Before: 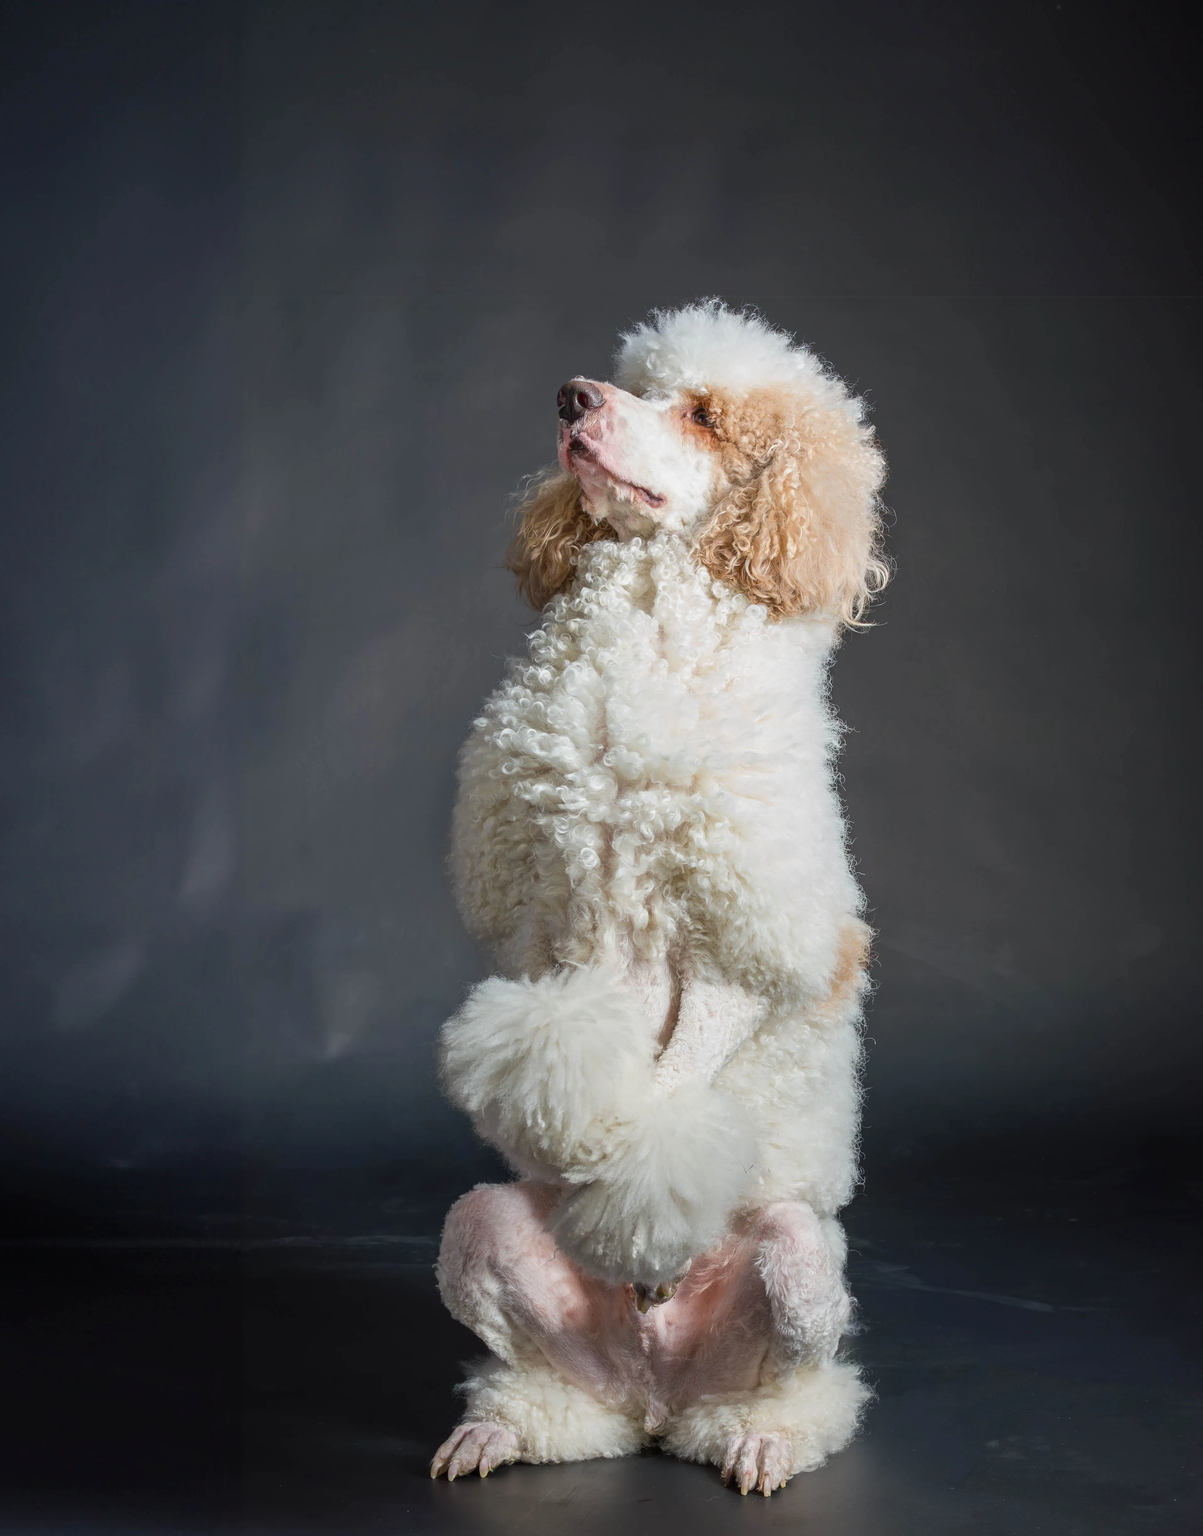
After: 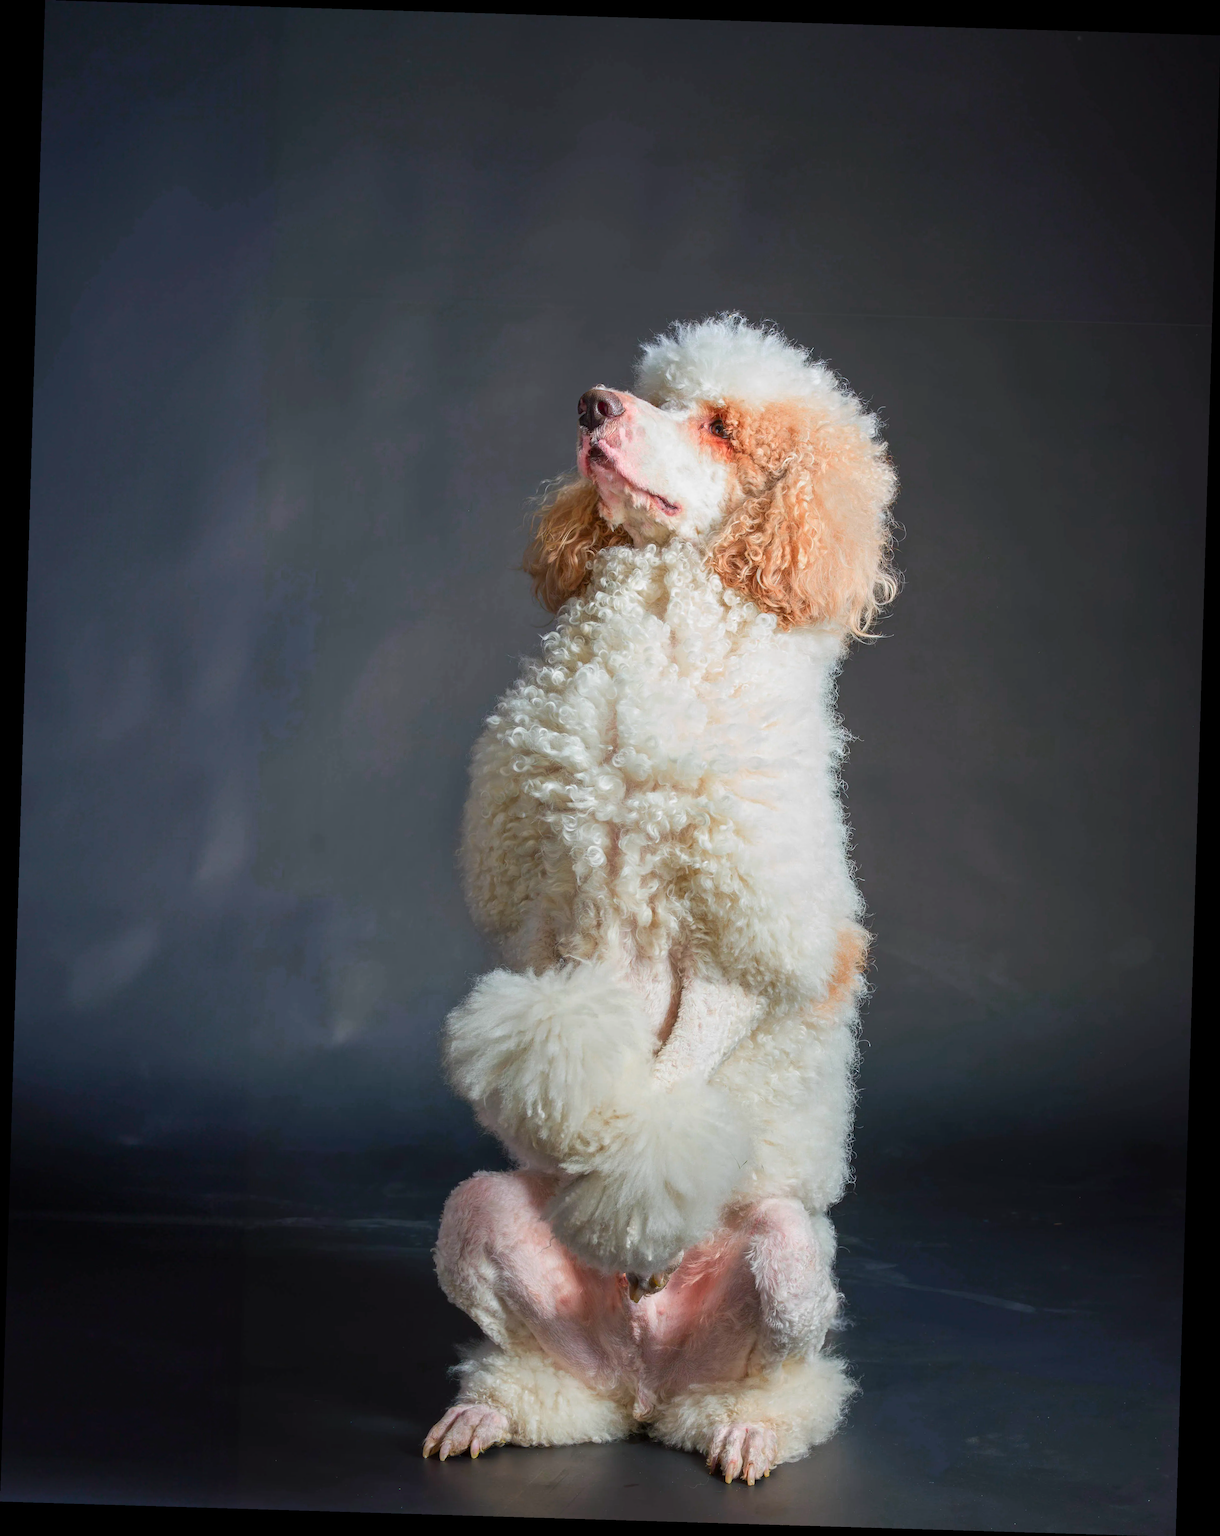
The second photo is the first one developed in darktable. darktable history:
rotate and perspective: rotation 1.72°, automatic cropping off
color zones: curves: ch0 [(0.473, 0.374) (0.742, 0.784)]; ch1 [(0.354, 0.737) (0.742, 0.705)]; ch2 [(0.318, 0.421) (0.758, 0.532)]
